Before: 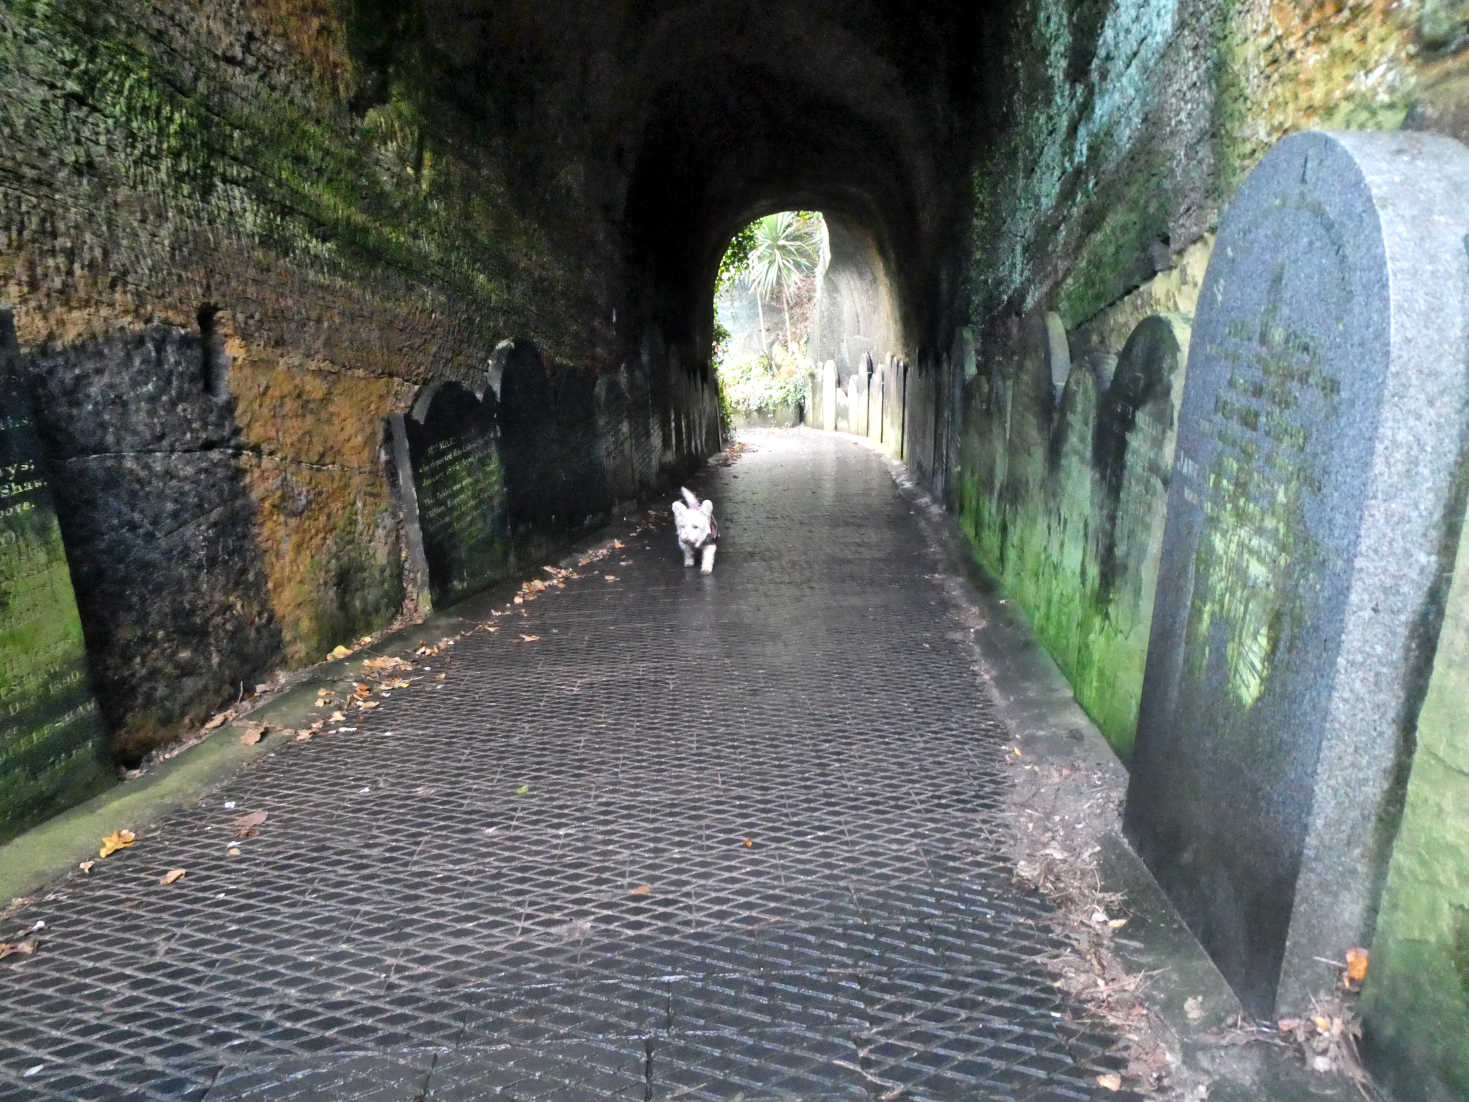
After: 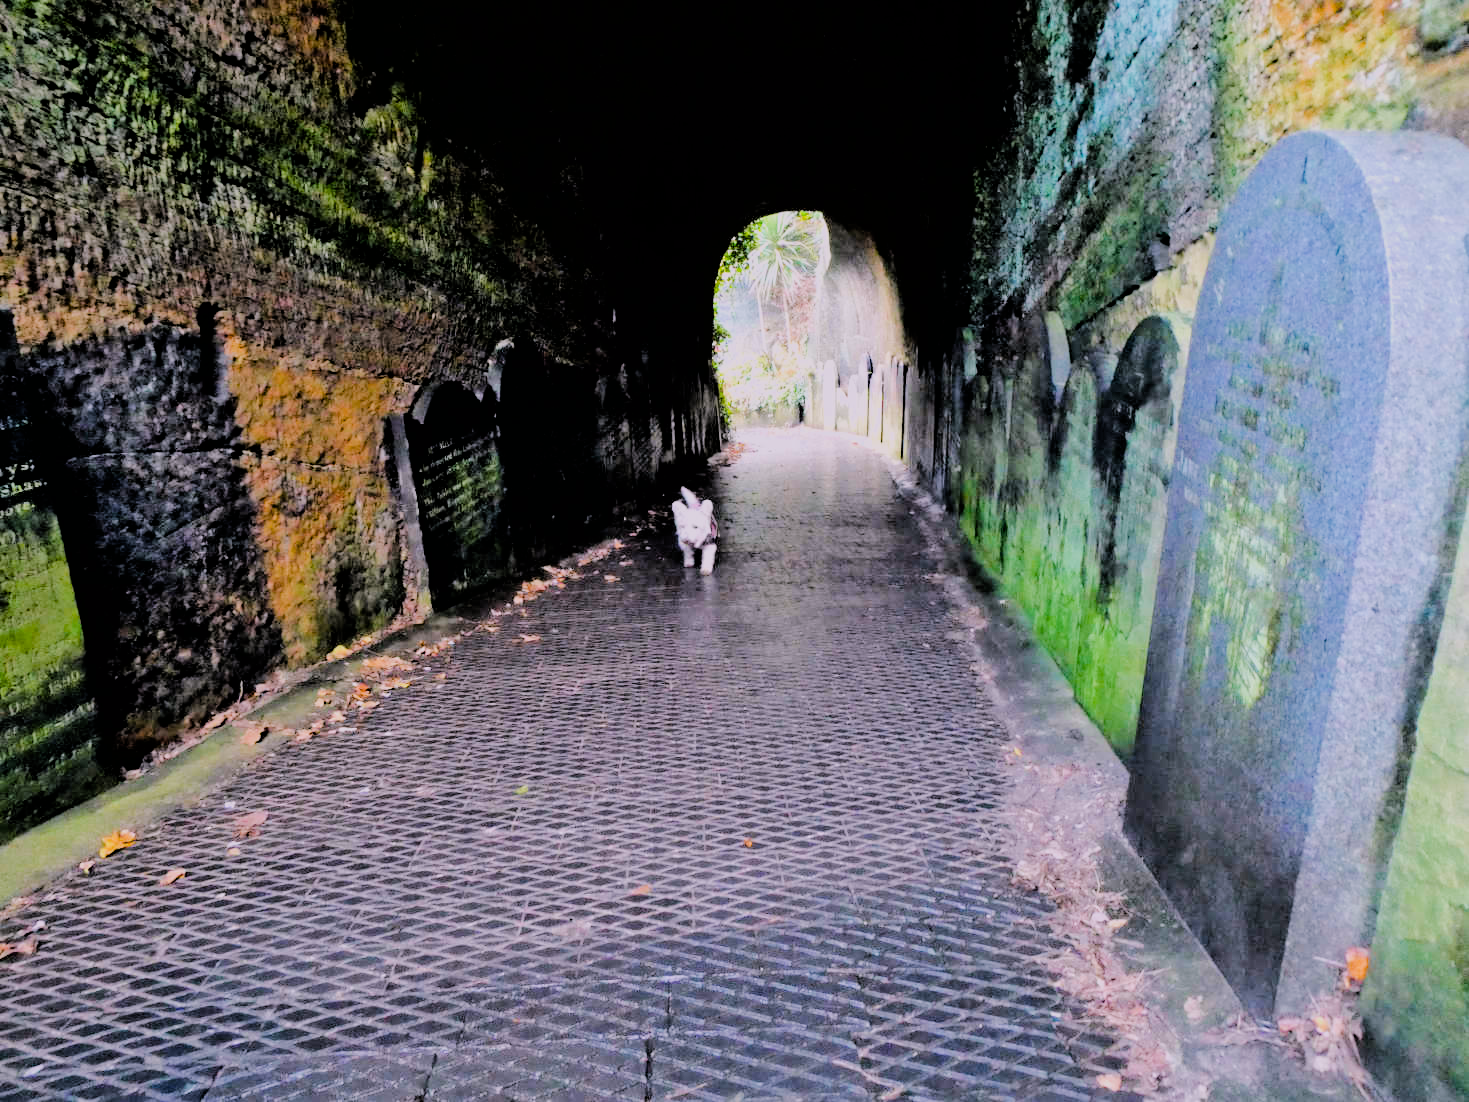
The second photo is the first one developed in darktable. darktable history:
filmic rgb: black relative exposure -3.21 EV, white relative exposure 7.02 EV, hardness 1.46, contrast 1.35
white balance: red 1.05, blue 1.072
color balance rgb: perceptual saturation grading › global saturation 25%, perceptual brilliance grading › mid-tones 10%, perceptual brilliance grading › shadows 15%, global vibrance 20%
haze removal: compatibility mode true, adaptive false
exposure: exposure 0.2 EV, compensate highlight preservation false
